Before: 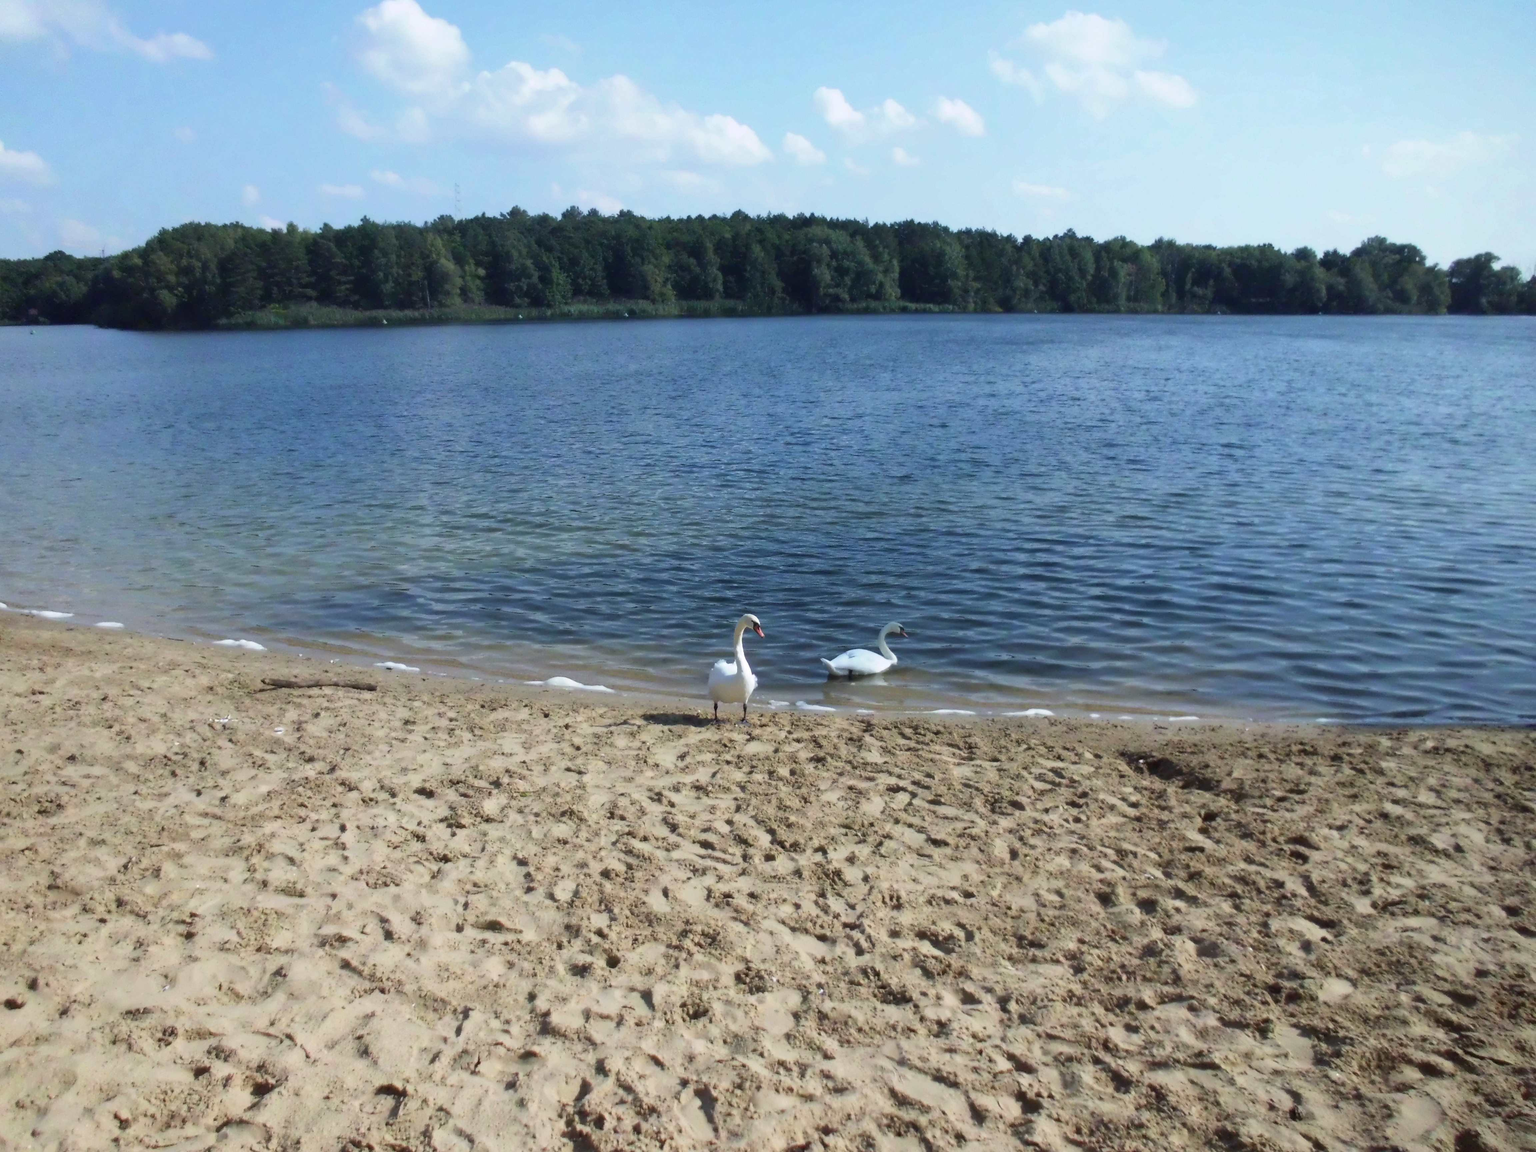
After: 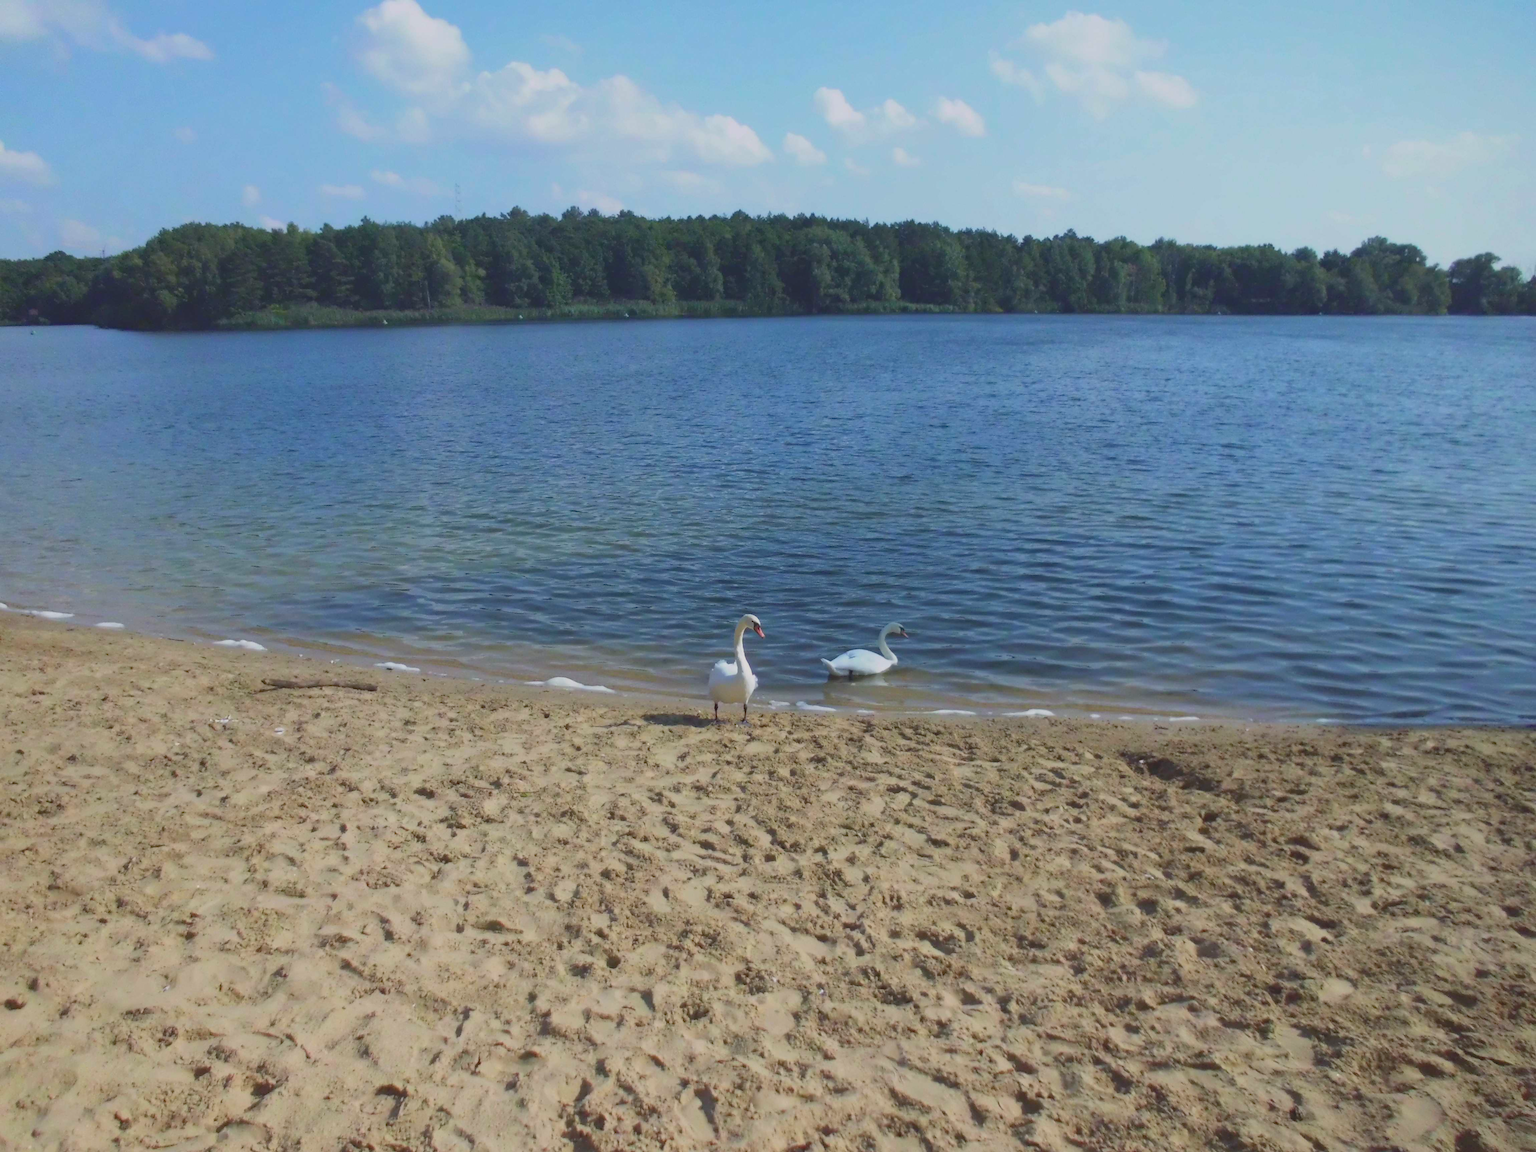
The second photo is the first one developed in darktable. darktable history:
contrast brightness saturation: contrast -0.282
haze removal: compatibility mode true, adaptive false
